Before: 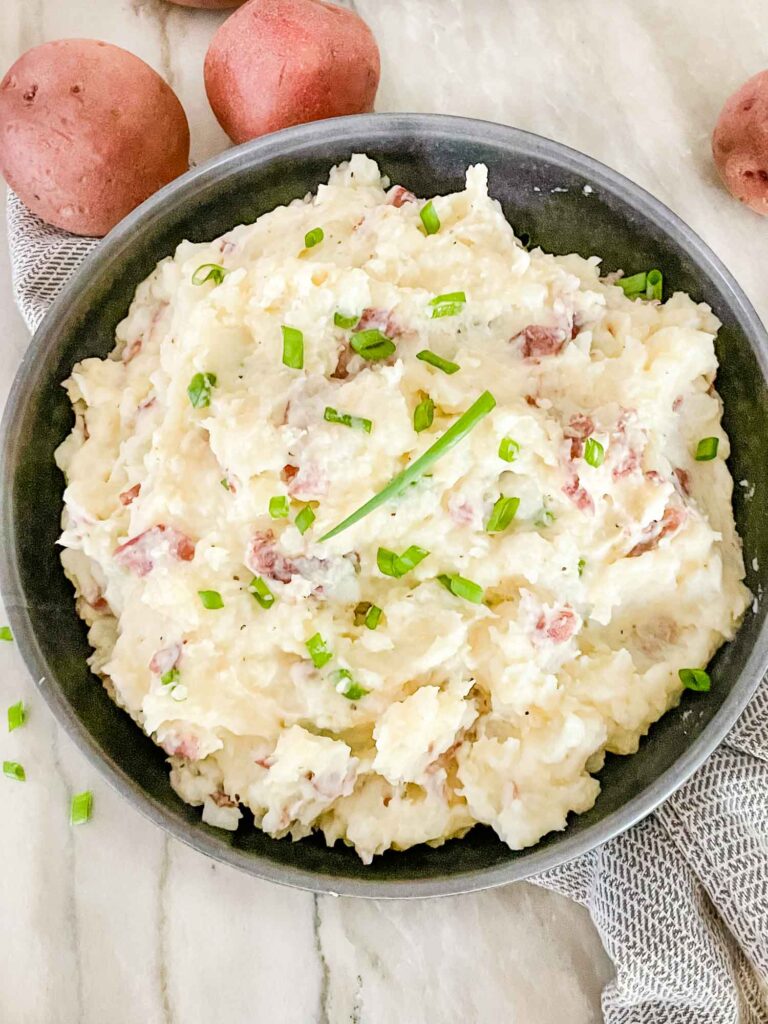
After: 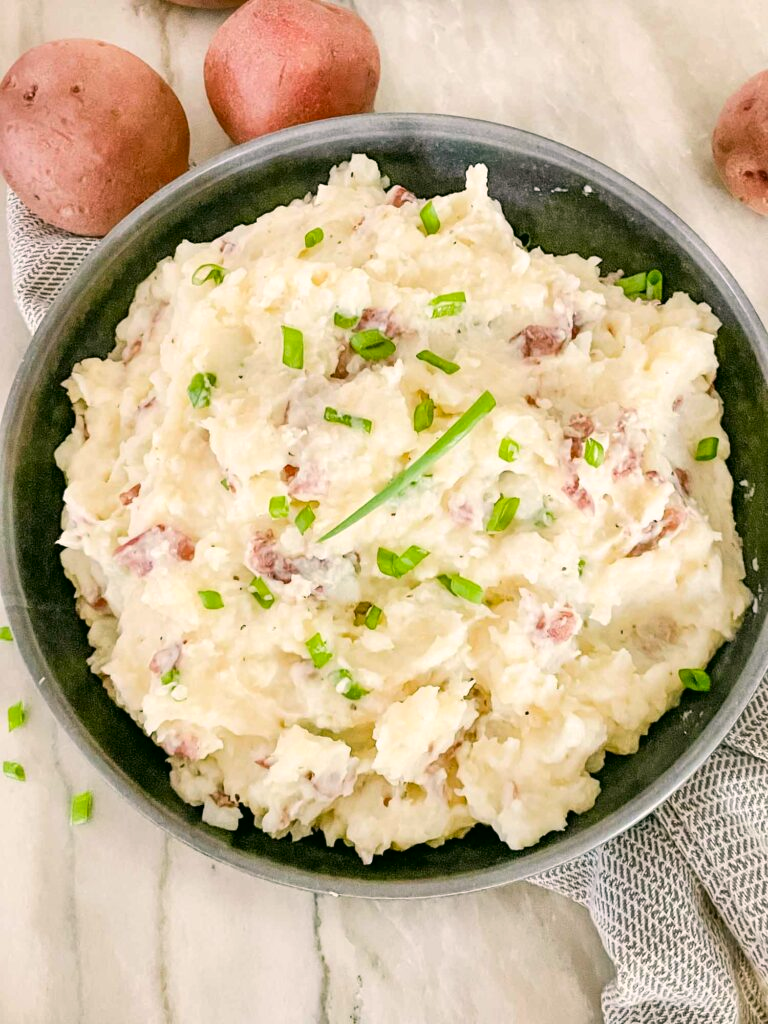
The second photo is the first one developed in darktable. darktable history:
color correction: highlights a* 4.19, highlights b* 4.93, shadows a* -7.19, shadows b* 4.8
